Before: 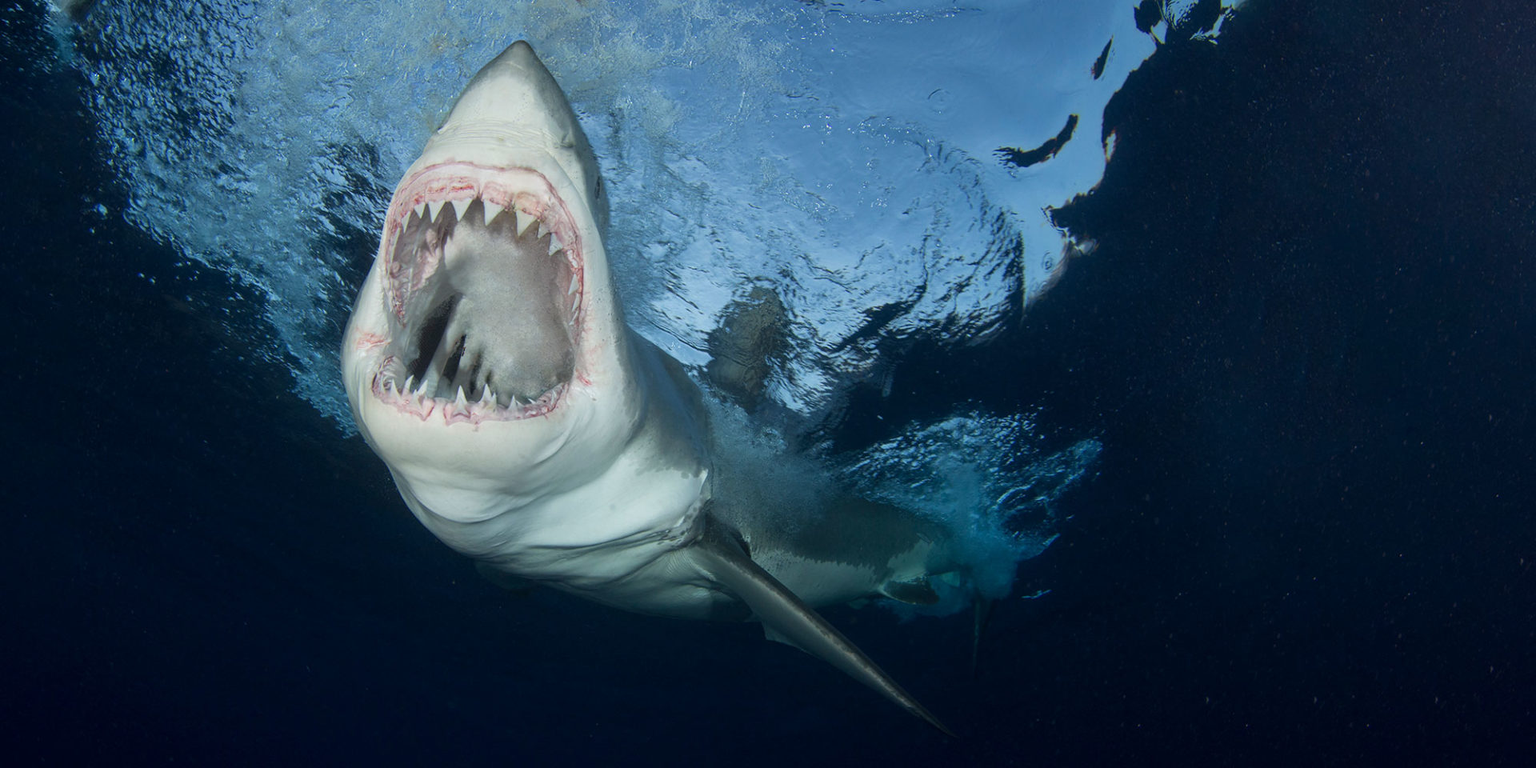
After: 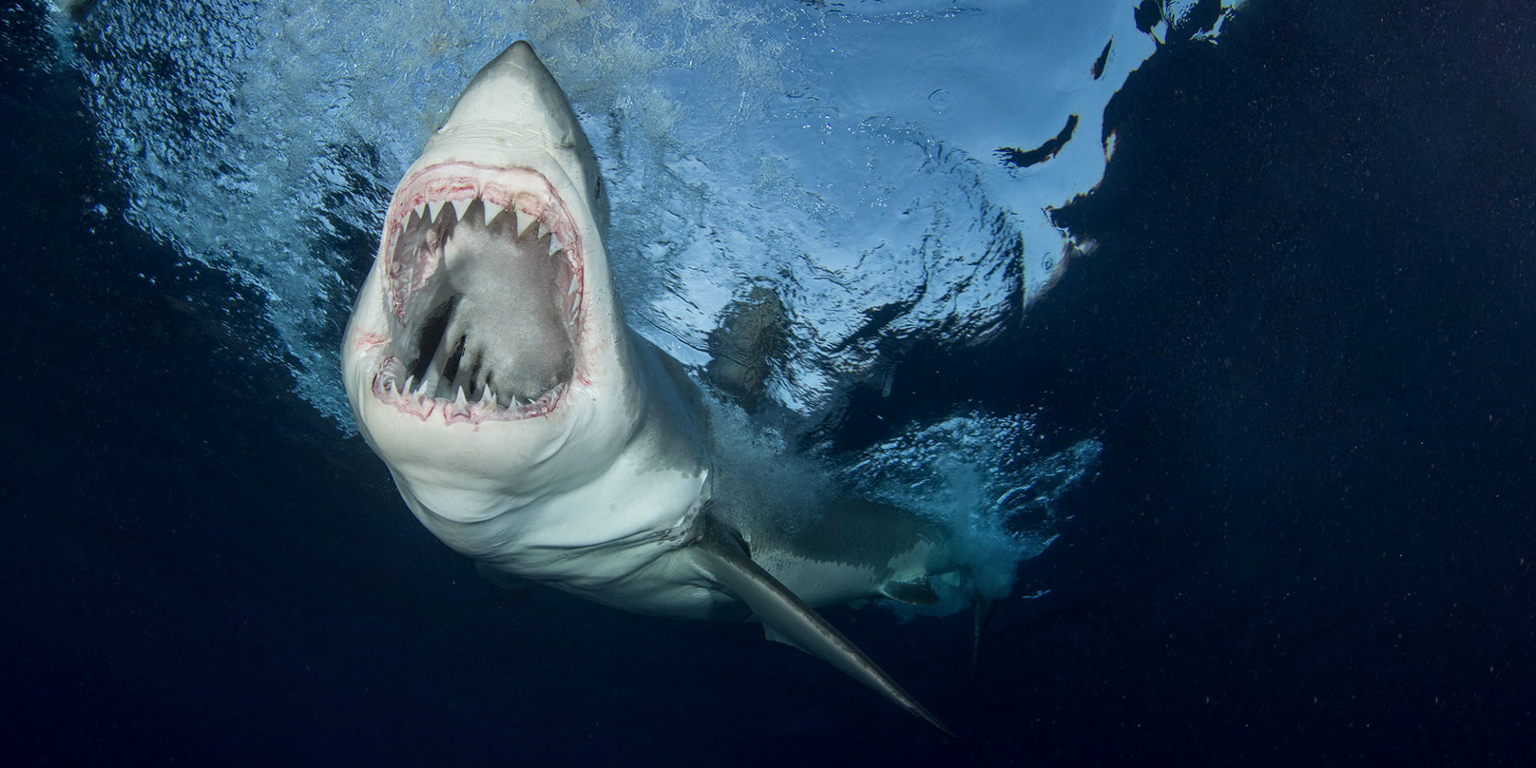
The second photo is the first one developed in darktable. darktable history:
exposure: exposure -0.021 EV
local contrast: on, module defaults
